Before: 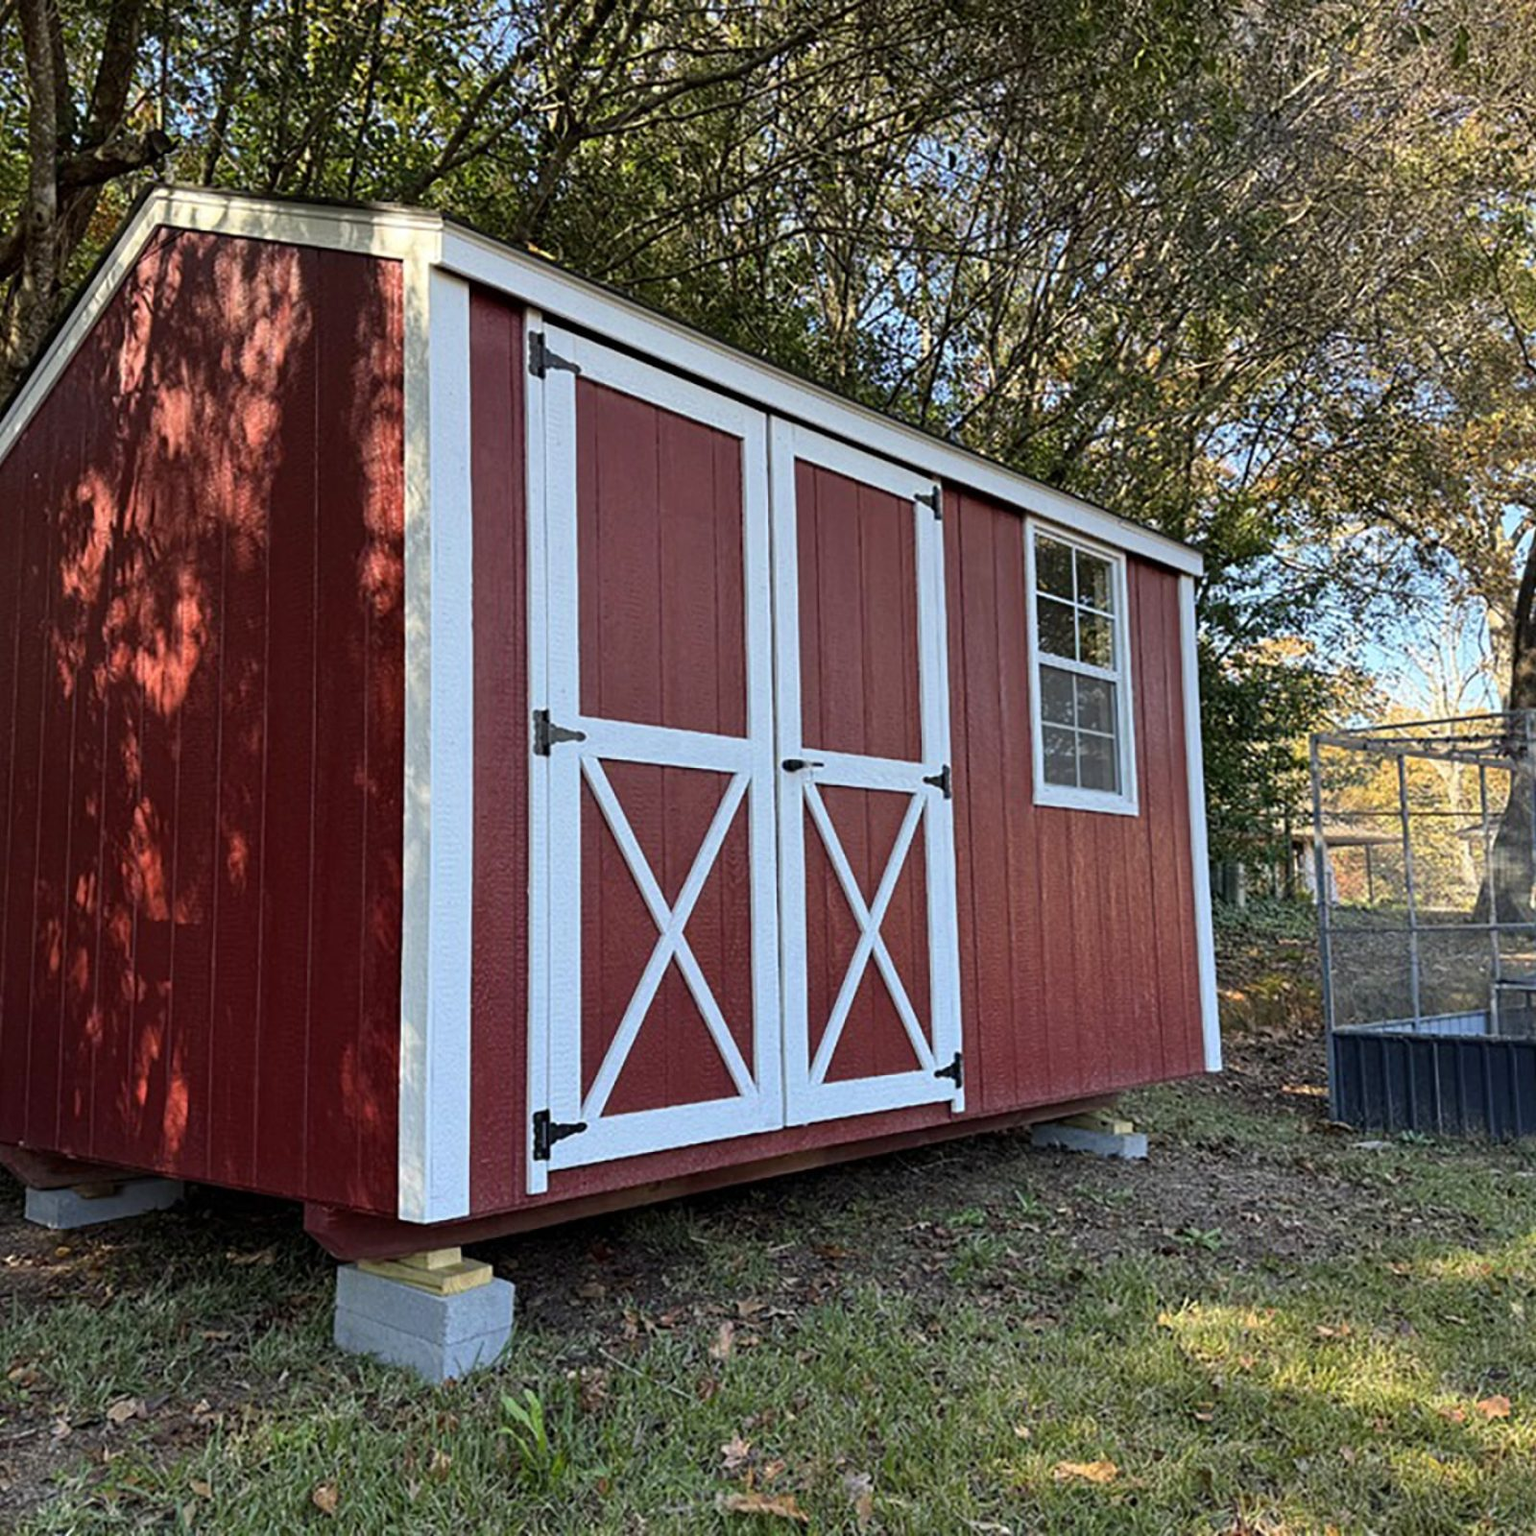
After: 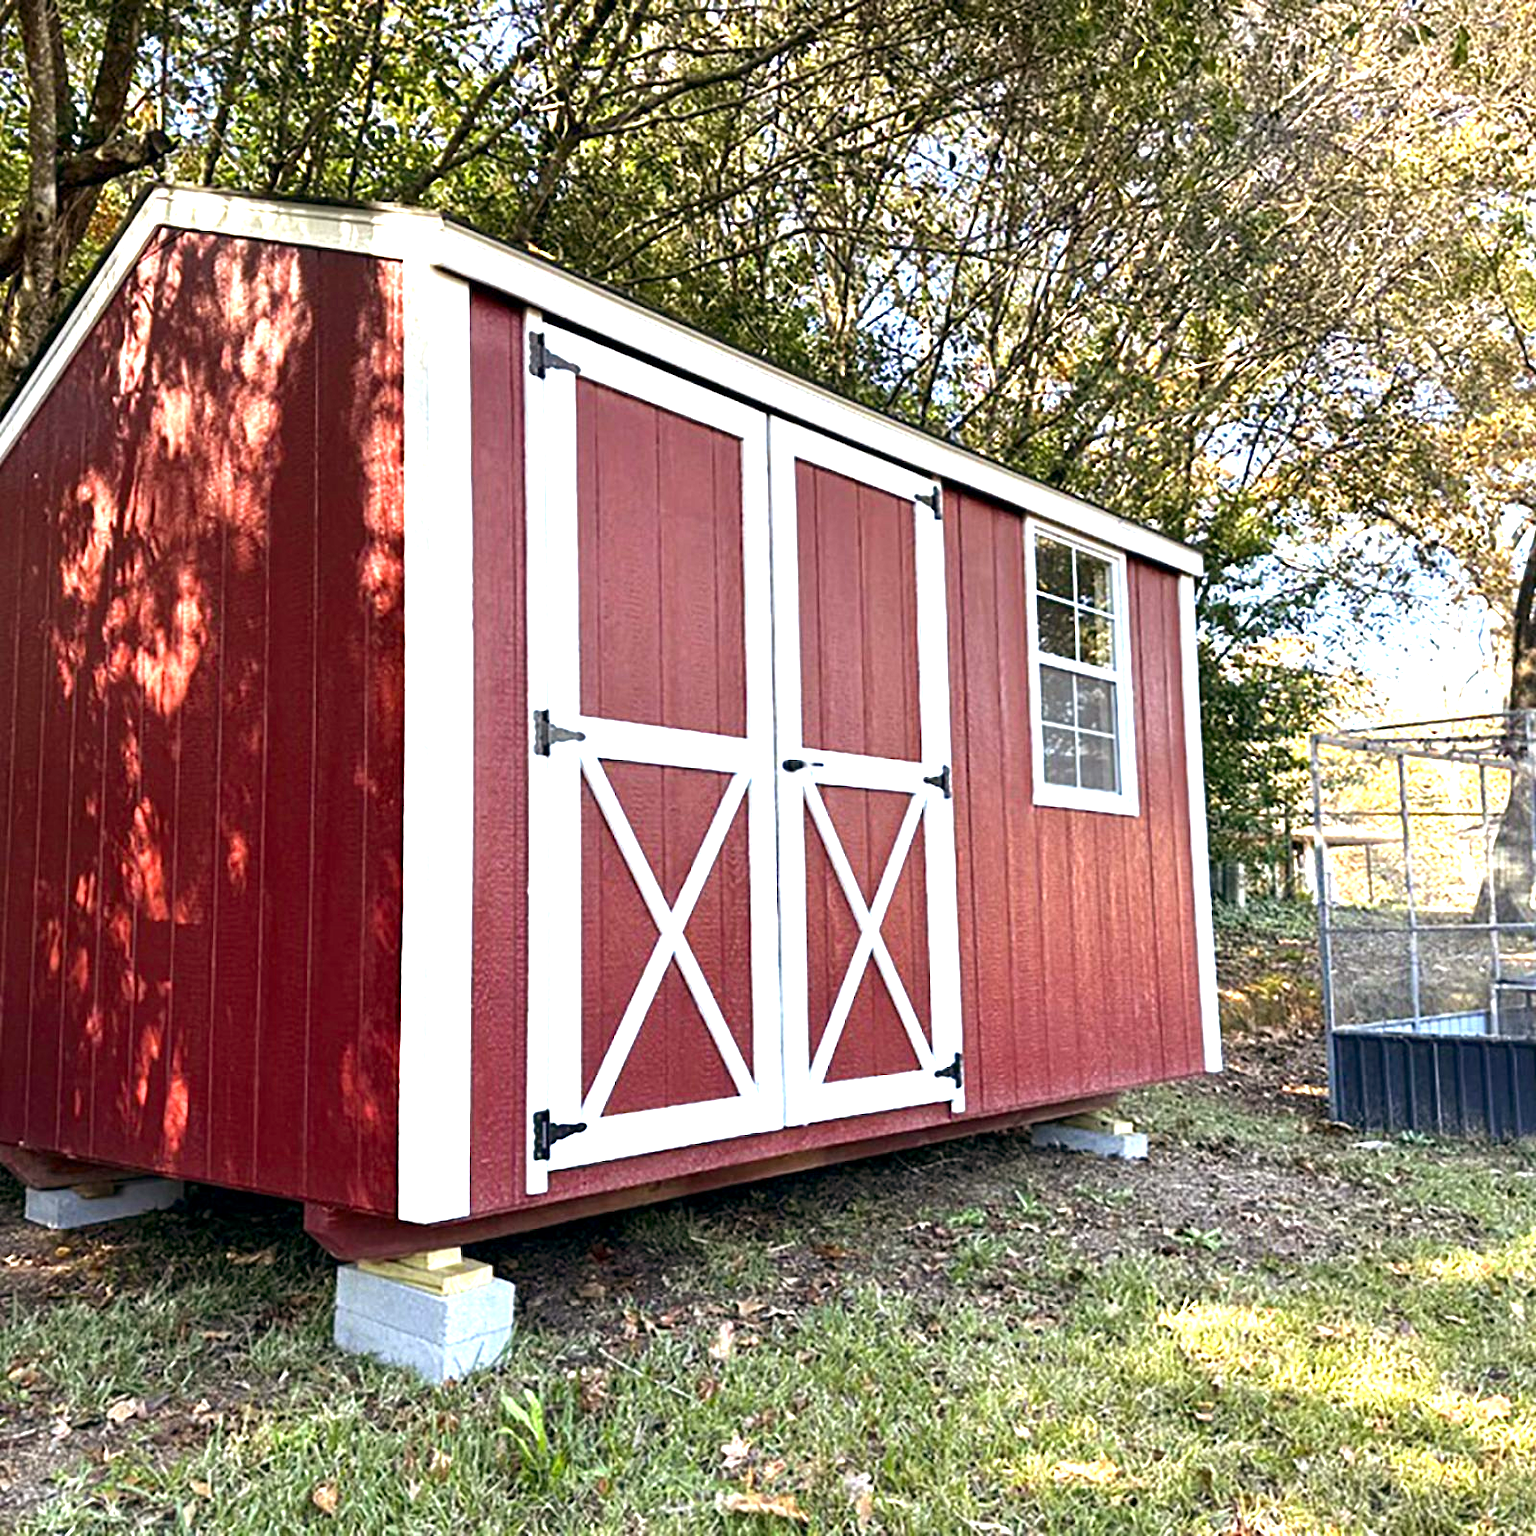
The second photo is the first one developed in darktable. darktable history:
contrast brightness saturation: brightness -0.09
color balance: lift [1, 0.998, 1.001, 1.002], gamma [1, 1.02, 1, 0.98], gain [1, 1.02, 1.003, 0.98]
exposure: black level correction 0.001, exposure 1.735 EV, compensate highlight preservation false
